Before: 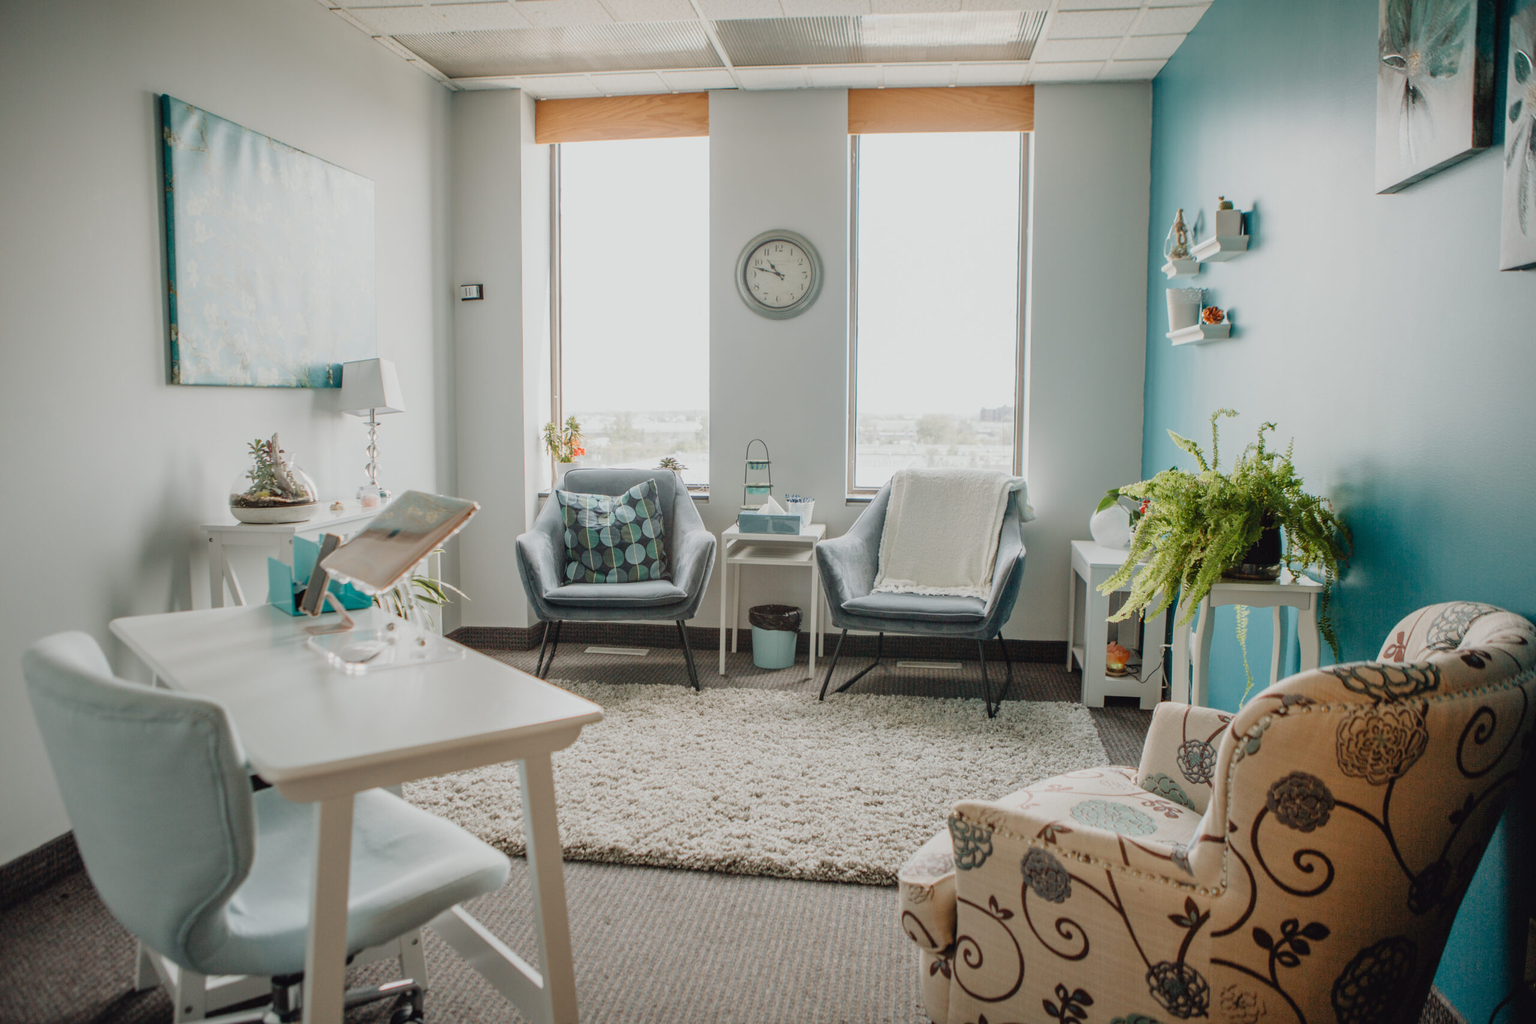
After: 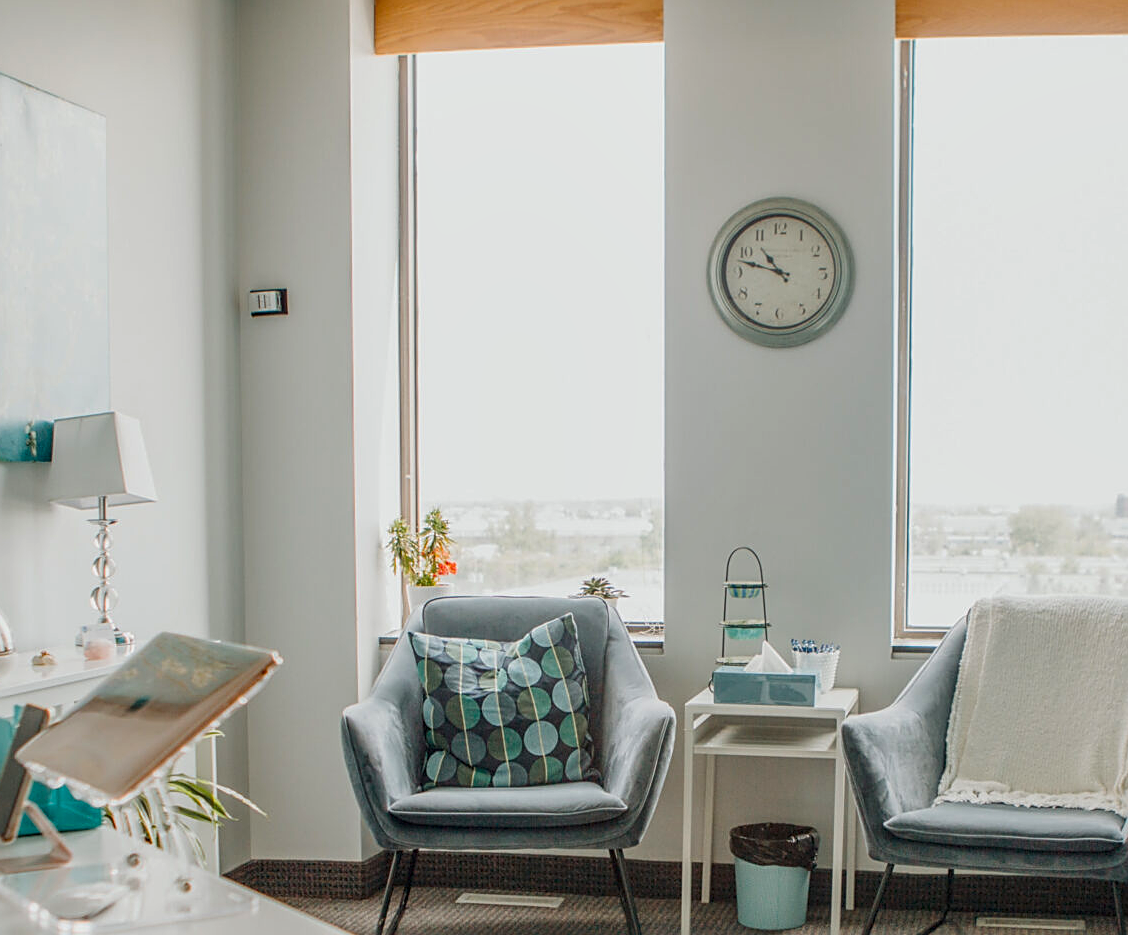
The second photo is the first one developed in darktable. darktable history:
sharpen: on, module defaults
crop: left 20.248%, top 10.86%, right 35.675%, bottom 34.321%
color balance rgb: perceptual saturation grading › global saturation 30%
local contrast: on, module defaults
